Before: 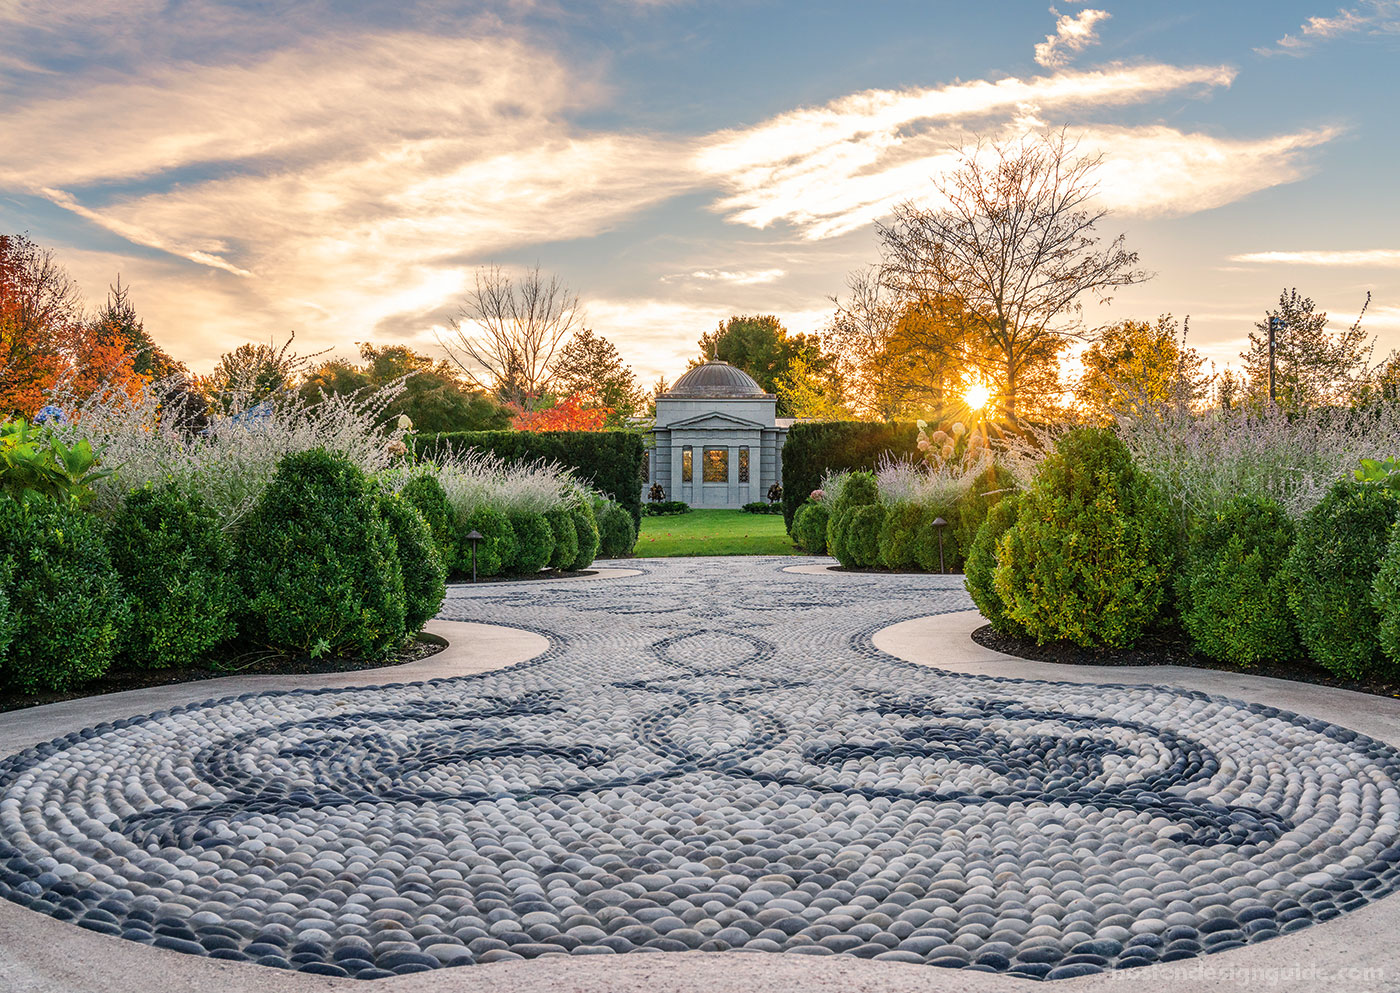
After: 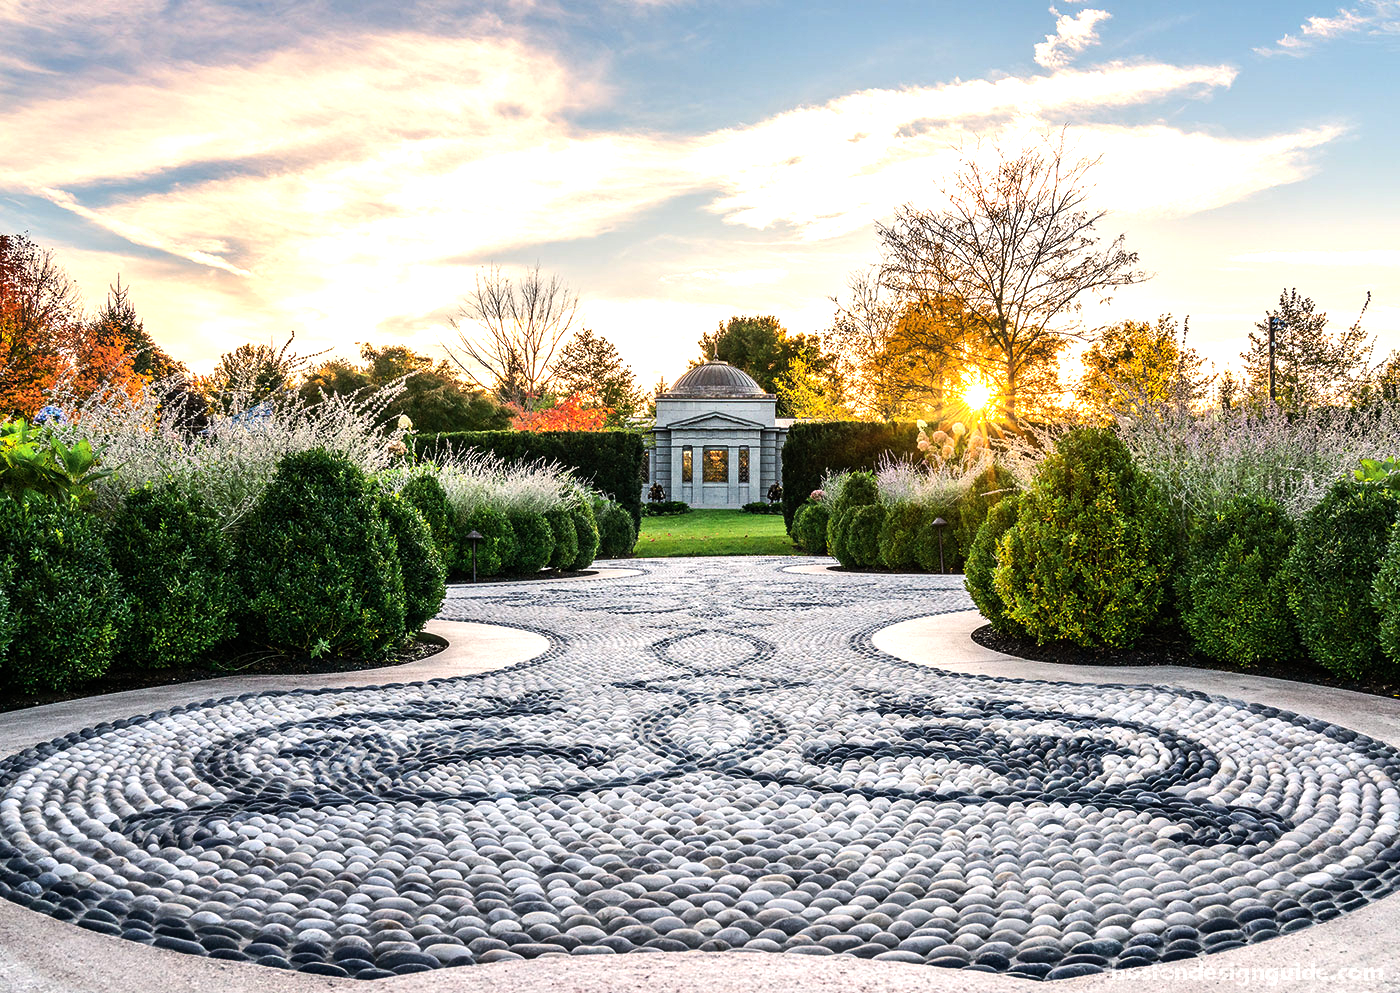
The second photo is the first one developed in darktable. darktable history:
exposure: exposure -0.11 EV, compensate highlight preservation false
tone equalizer: -8 EV -1.05 EV, -7 EV -1.05 EV, -6 EV -0.848 EV, -5 EV -0.539 EV, -3 EV 0.585 EV, -2 EV 0.845 EV, -1 EV 1 EV, +0 EV 1.08 EV, edges refinement/feathering 500, mask exposure compensation -1.57 EV, preserve details no
